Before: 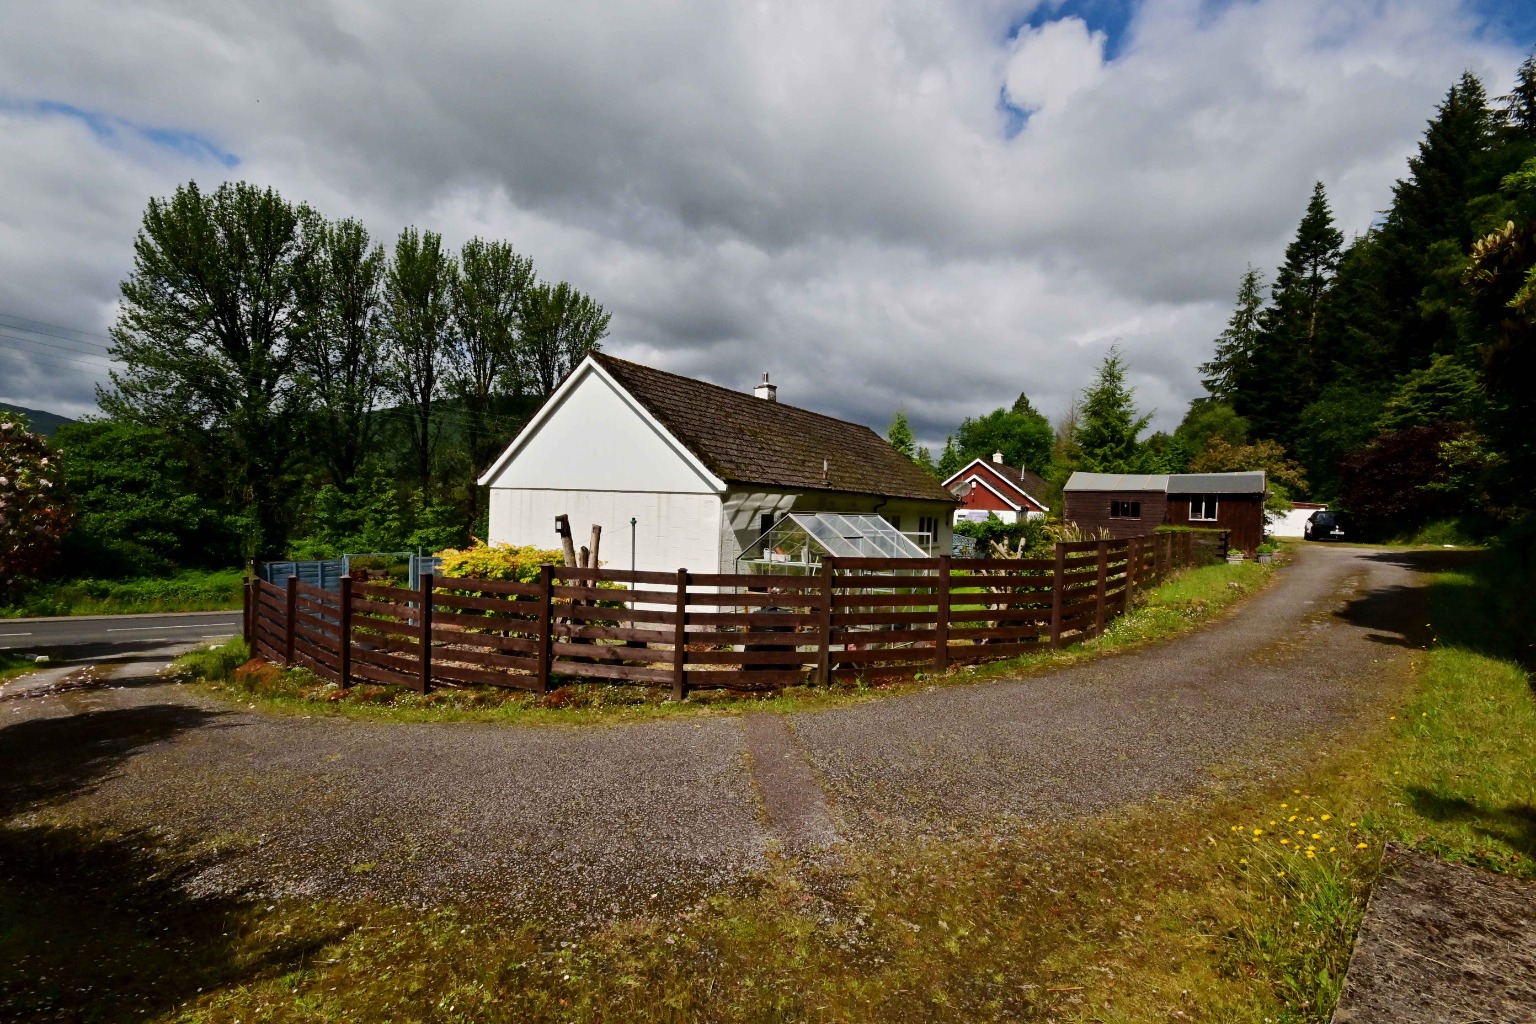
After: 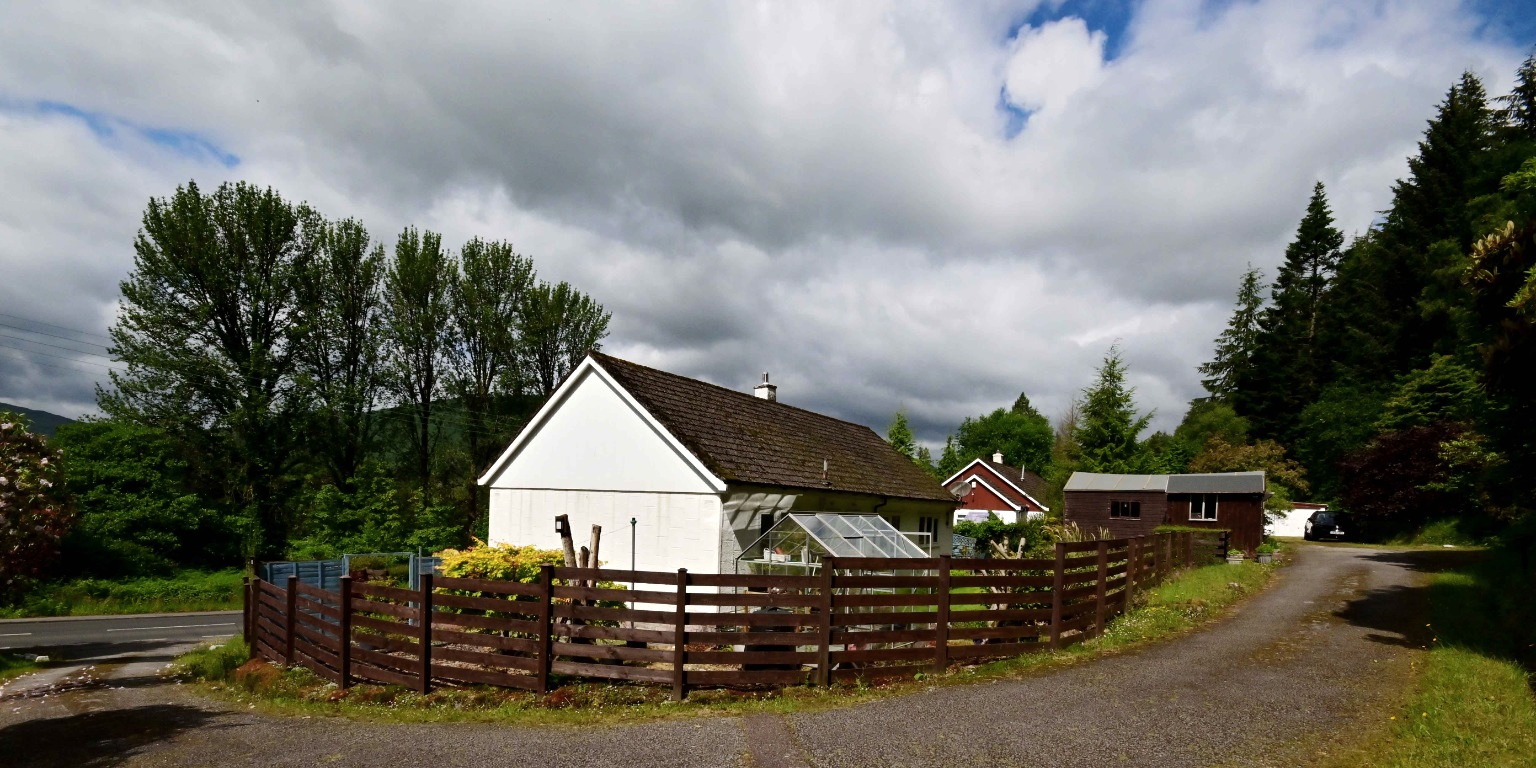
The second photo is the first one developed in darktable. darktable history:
tone equalizer: -8 EV -0.001 EV, -7 EV 0.001 EV, -6 EV -0.002 EV, -5 EV -0.008 EV, -4 EV -0.073 EV, -3 EV -0.224 EV, -2 EV -0.259 EV, -1 EV 0.112 EV, +0 EV 0.308 EV
color zones: curves: ch1 [(0, 0.469) (0.001, 0.469) (0.12, 0.446) (0.248, 0.469) (0.5, 0.5) (0.748, 0.5) (0.999, 0.469) (1, 0.469)]
crop: bottom 24.982%
